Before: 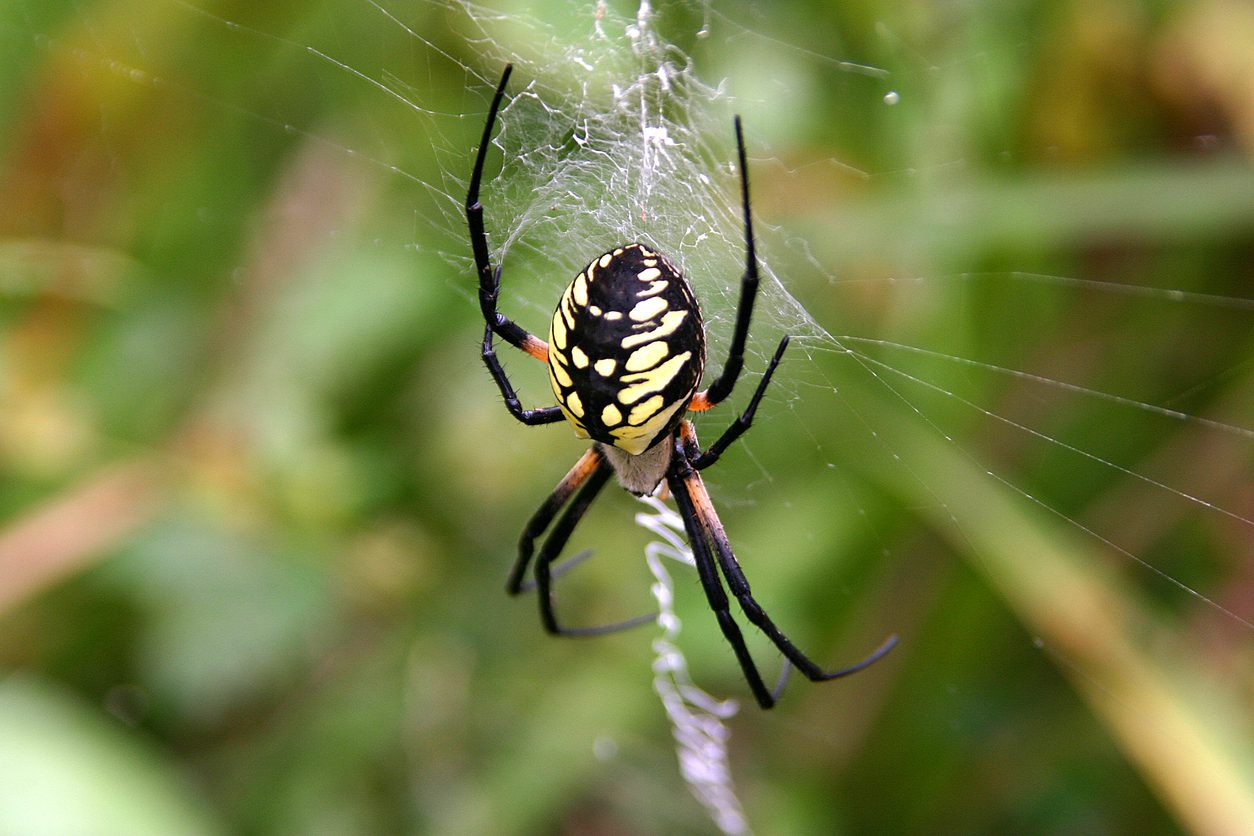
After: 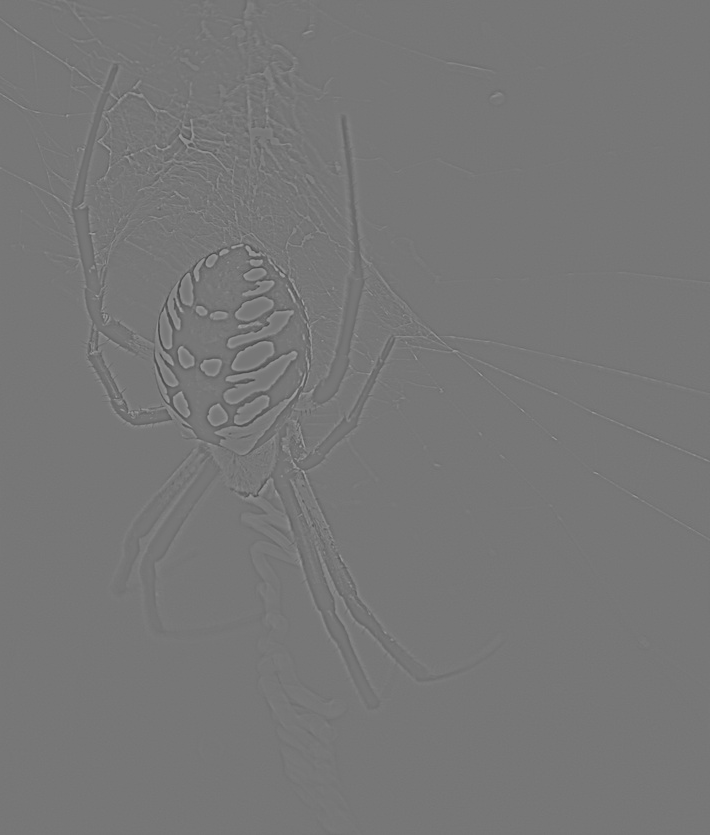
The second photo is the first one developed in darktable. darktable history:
highpass: sharpness 5.84%, contrast boost 8.44%
color balance rgb: perceptual saturation grading › global saturation 10%, global vibrance 10%
crop: left 31.458%, top 0%, right 11.876%
